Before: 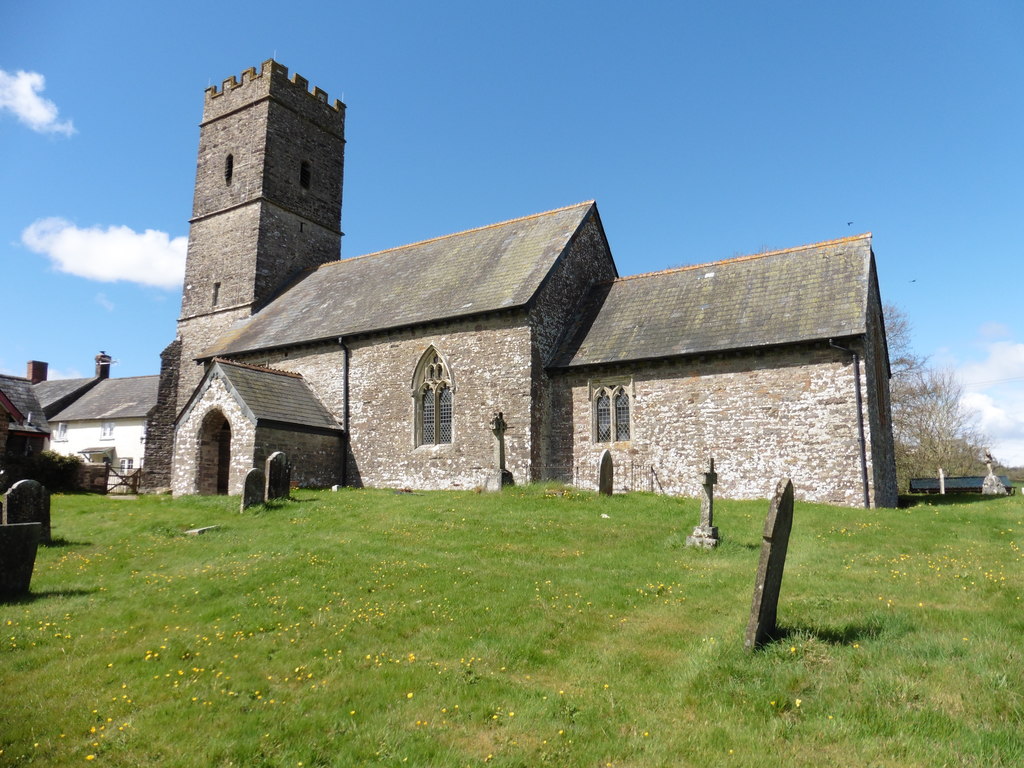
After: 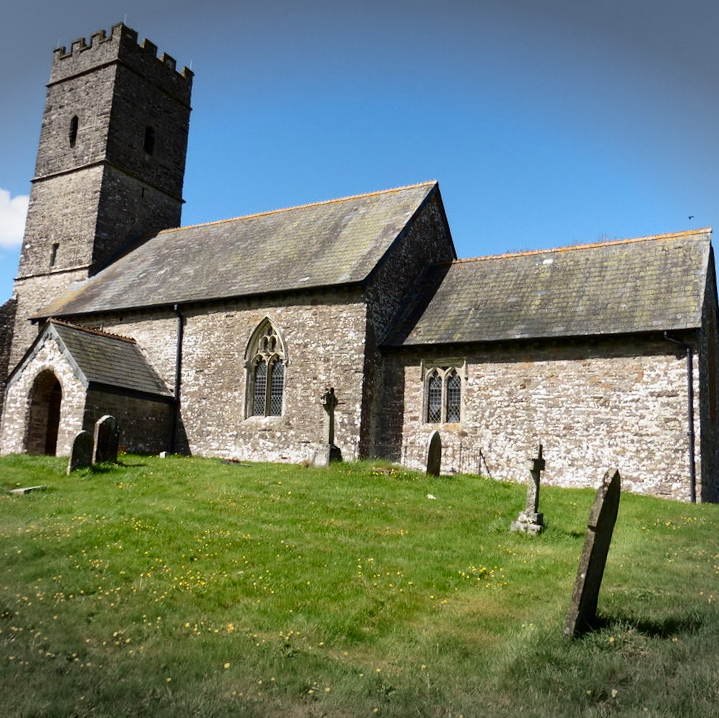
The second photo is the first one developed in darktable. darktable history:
contrast brightness saturation: contrast 0.199, brightness -0.1, saturation 0.096
vignetting: fall-off start 99.95%, width/height ratio 1.307
crop and rotate: angle -2.99°, left 14.043%, top 0.015%, right 10.897%, bottom 0.087%
